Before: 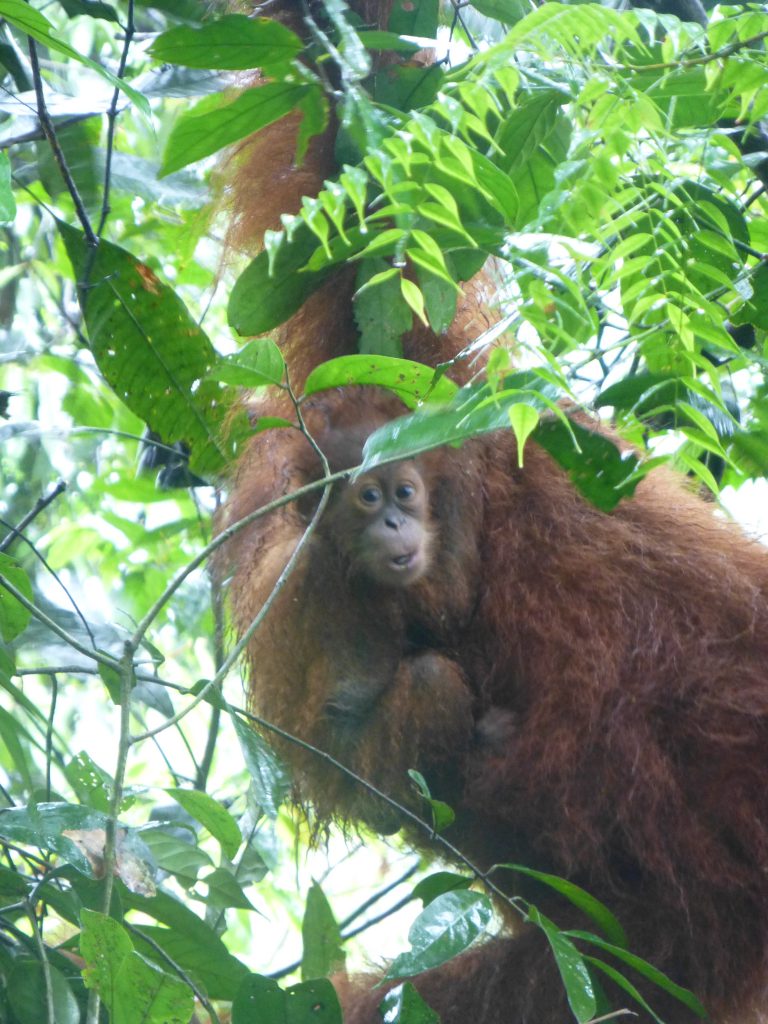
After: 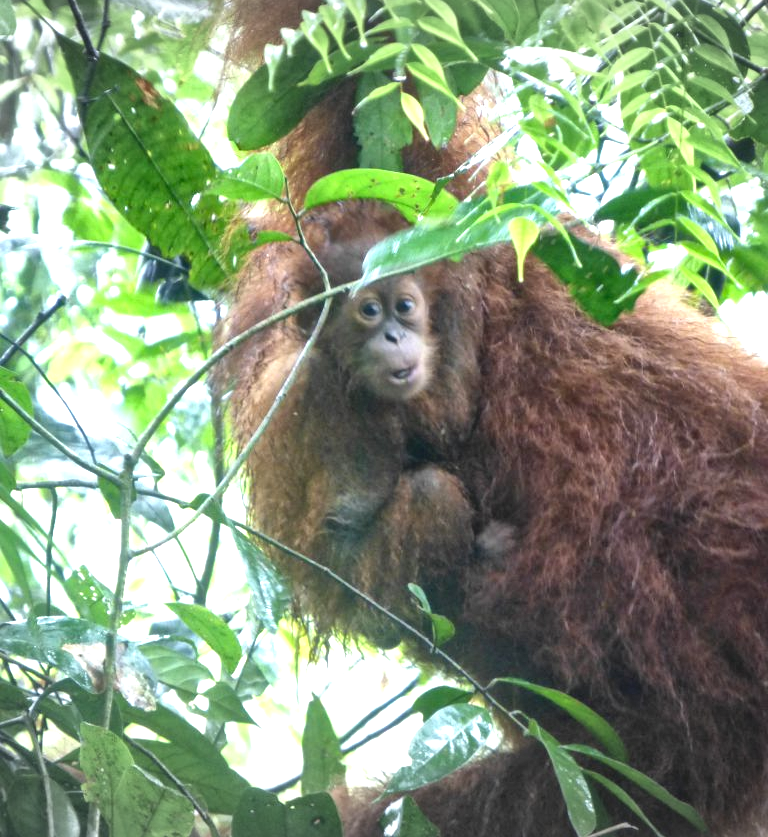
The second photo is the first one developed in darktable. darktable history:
crop and rotate: top 18.247%
exposure: black level correction 0, exposure 0.593 EV, compensate highlight preservation false
local contrast: mode bilateral grid, contrast 21, coarseness 19, detail 163%, midtone range 0.2
tone equalizer: edges refinement/feathering 500, mask exposure compensation -1.57 EV, preserve details no
vignetting: fall-off start 99.98%, brightness -0.271, width/height ratio 1.308
